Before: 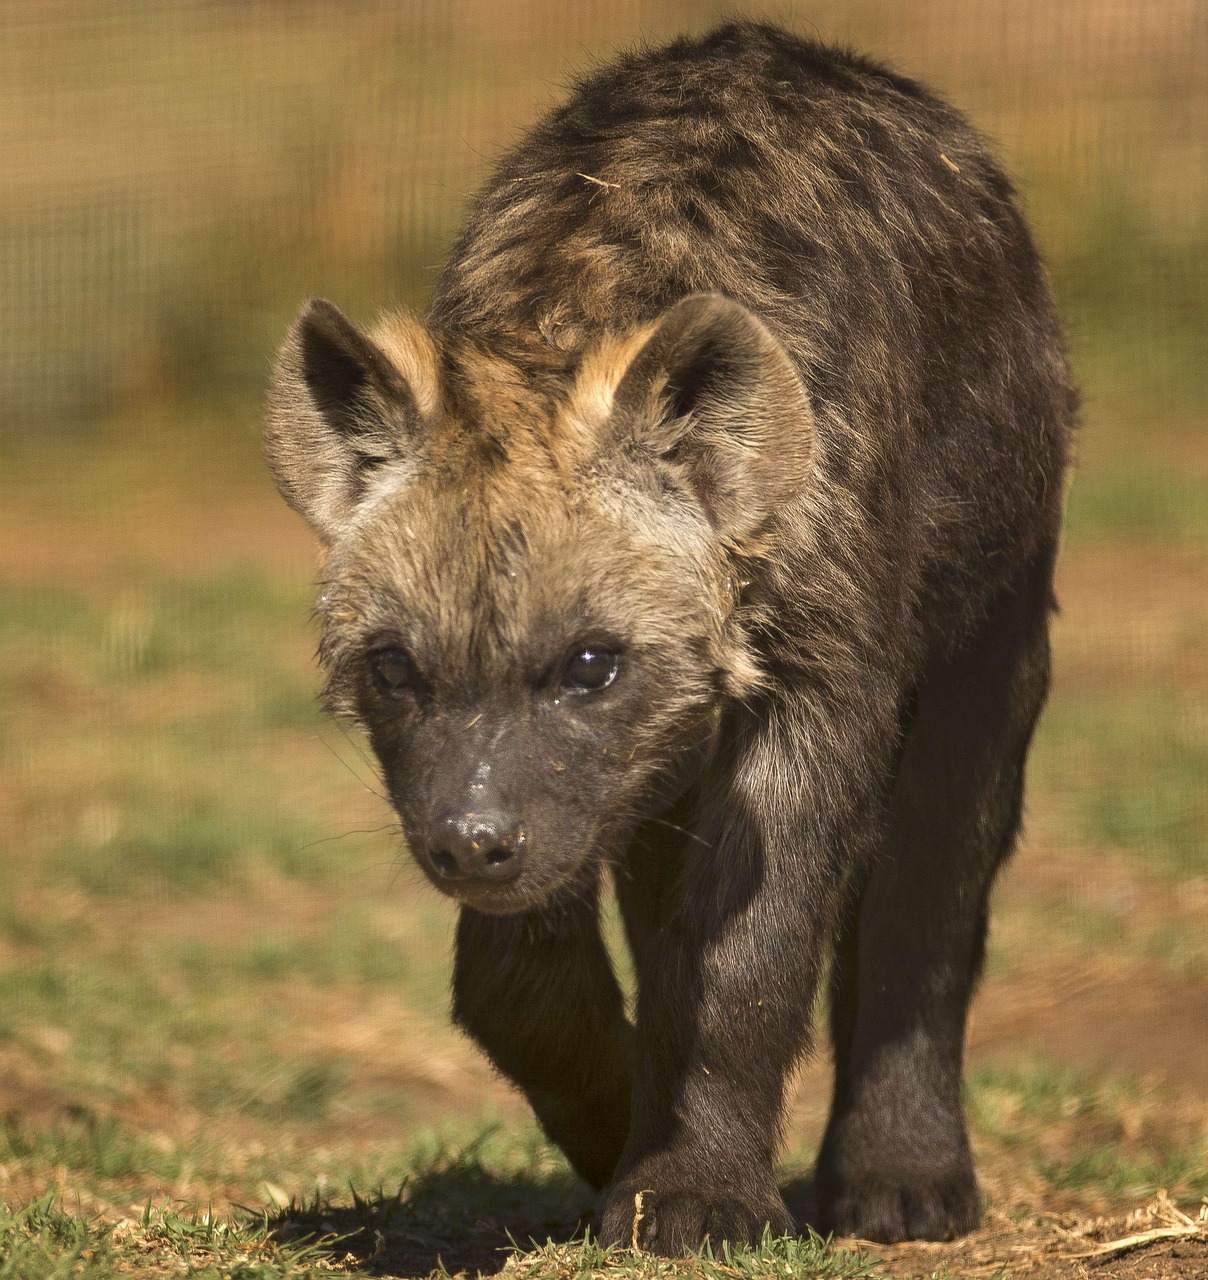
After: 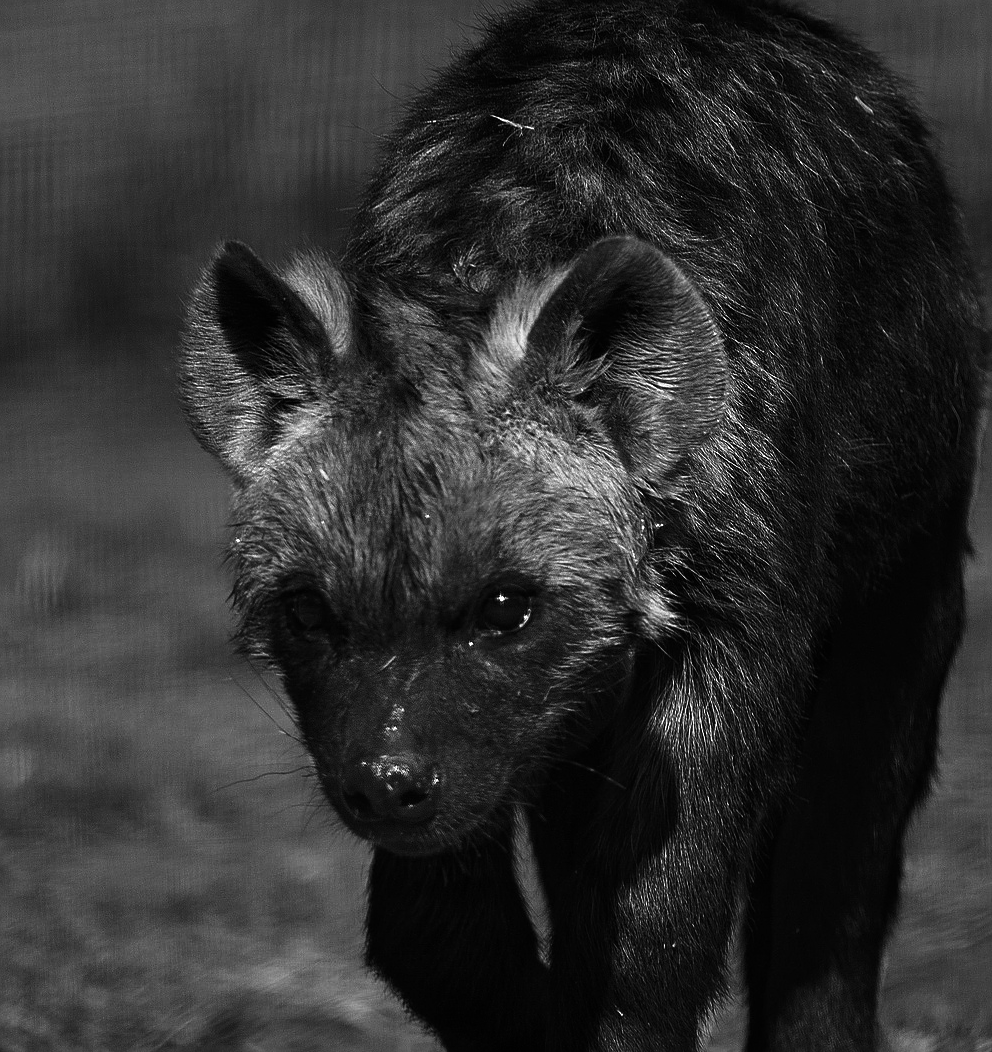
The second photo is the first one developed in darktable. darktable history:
sharpen: on, module defaults
color zones: curves: ch1 [(0, 0.831) (0.08, 0.771) (0.157, 0.268) (0.241, 0.207) (0.562, -0.005) (0.714, -0.013) (0.876, 0.01) (1, 0.831)]
contrast brightness saturation: contrast -0.03, brightness -0.59, saturation -1
crop and rotate: left 7.196%, top 4.574%, right 10.605%, bottom 13.178%
